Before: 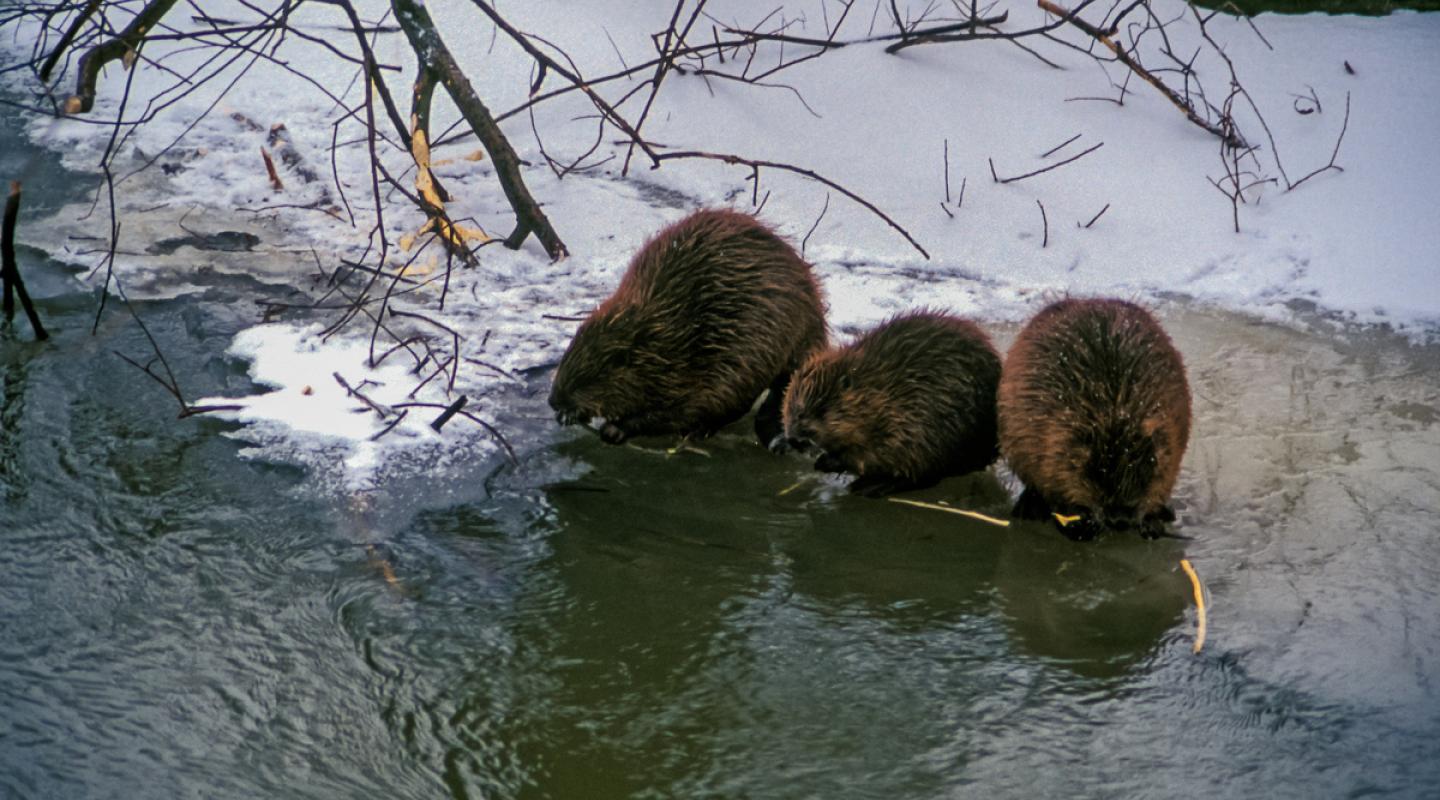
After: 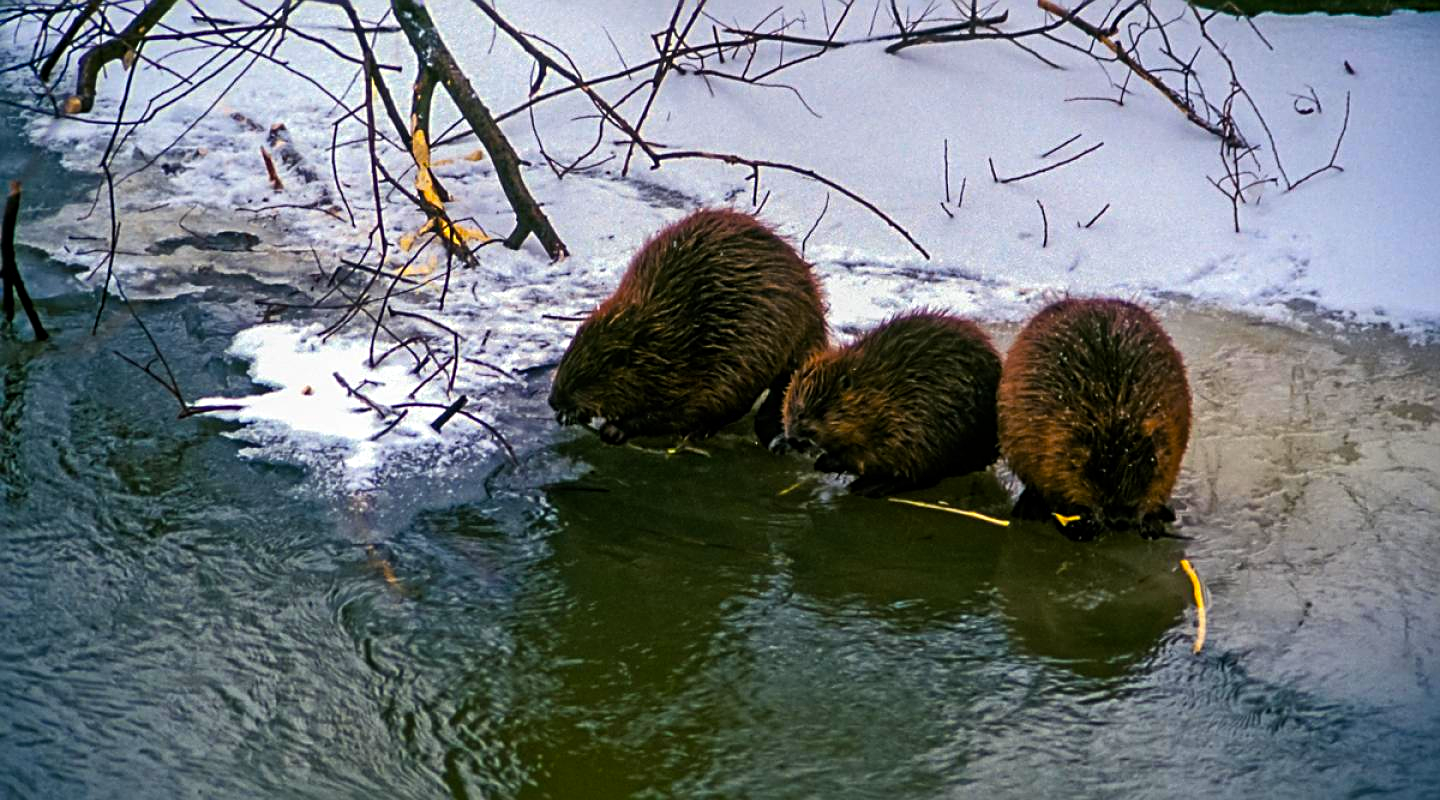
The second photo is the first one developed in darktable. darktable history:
sharpen: radius 2.767
color balance rgb: linear chroma grading › global chroma 50%, perceptual saturation grading › global saturation 2.34%, global vibrance 6.64%, contrast 12.71%, saturation formula JzAzBz (2021)
